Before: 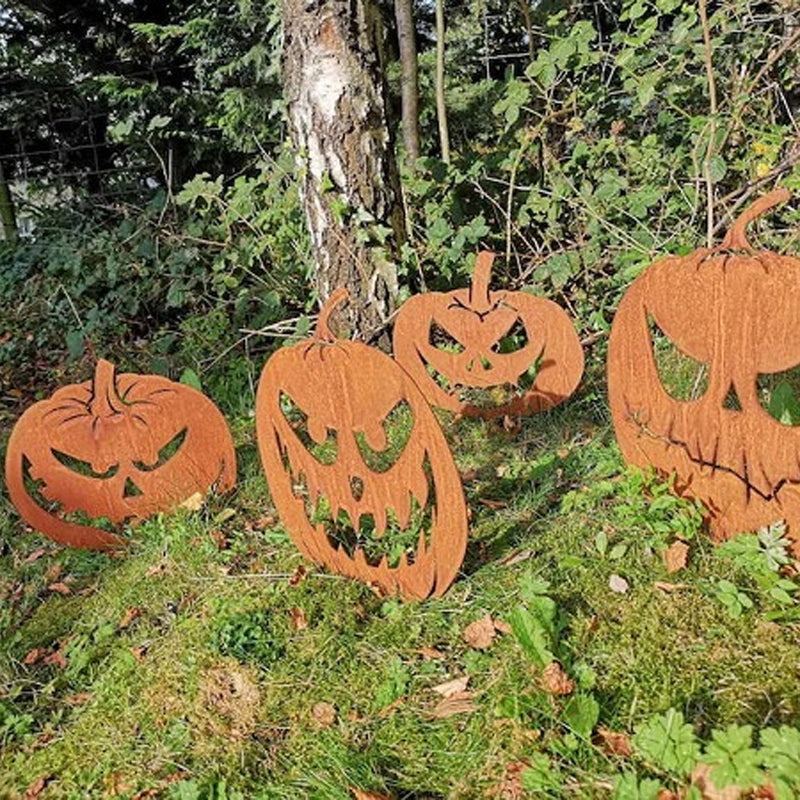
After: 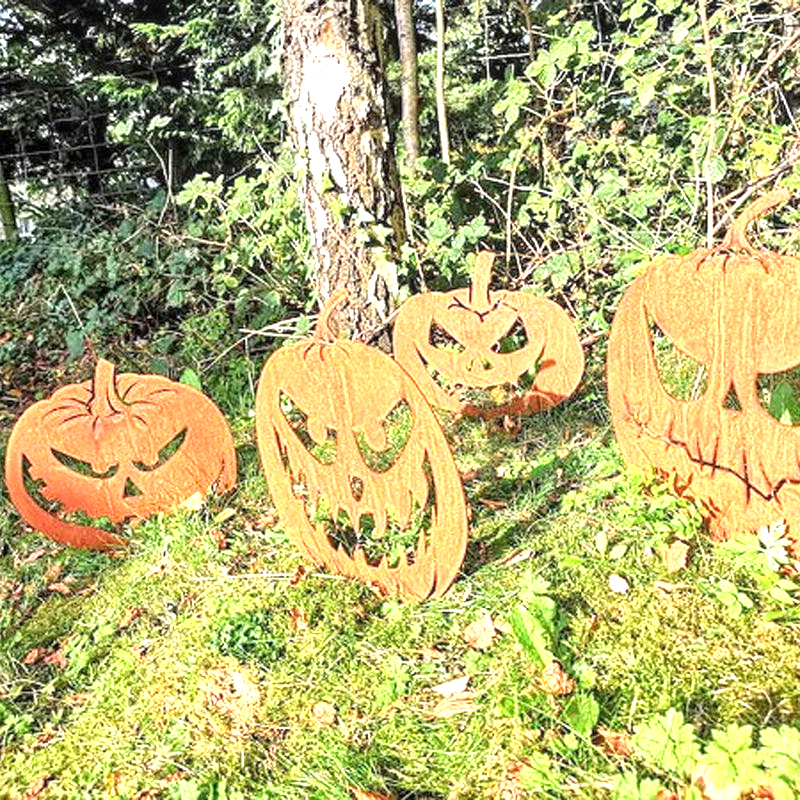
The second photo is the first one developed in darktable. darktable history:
local contrast: on, module defaults
exposure: black level correction 0, exposure 1.45 EV, compensate exposure bias true, compensate highlight preservation false
